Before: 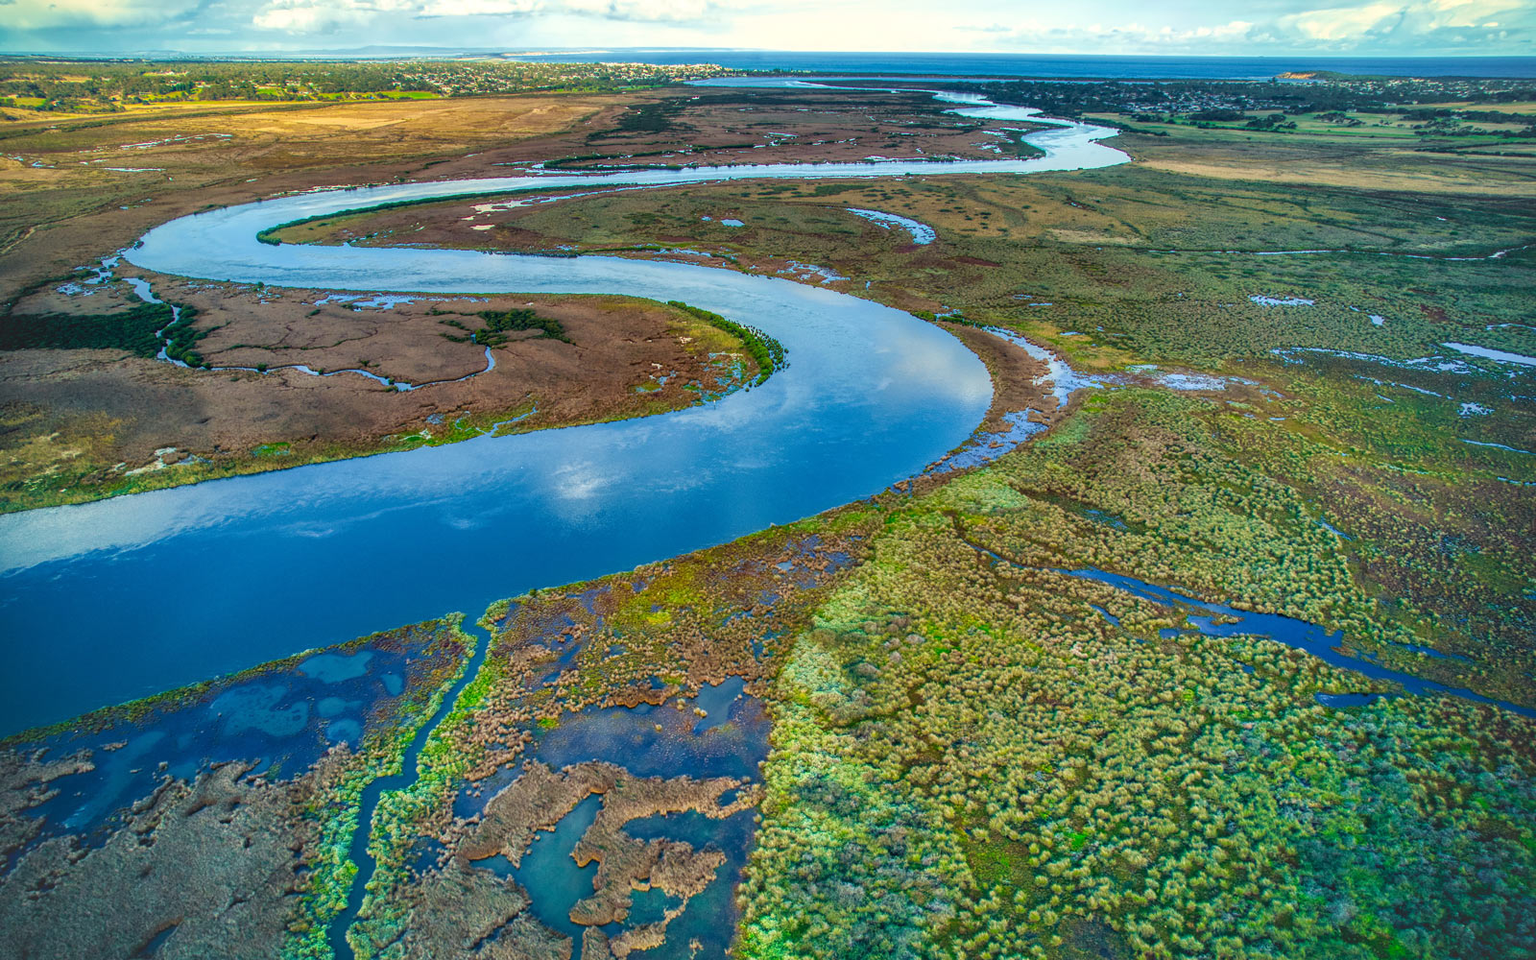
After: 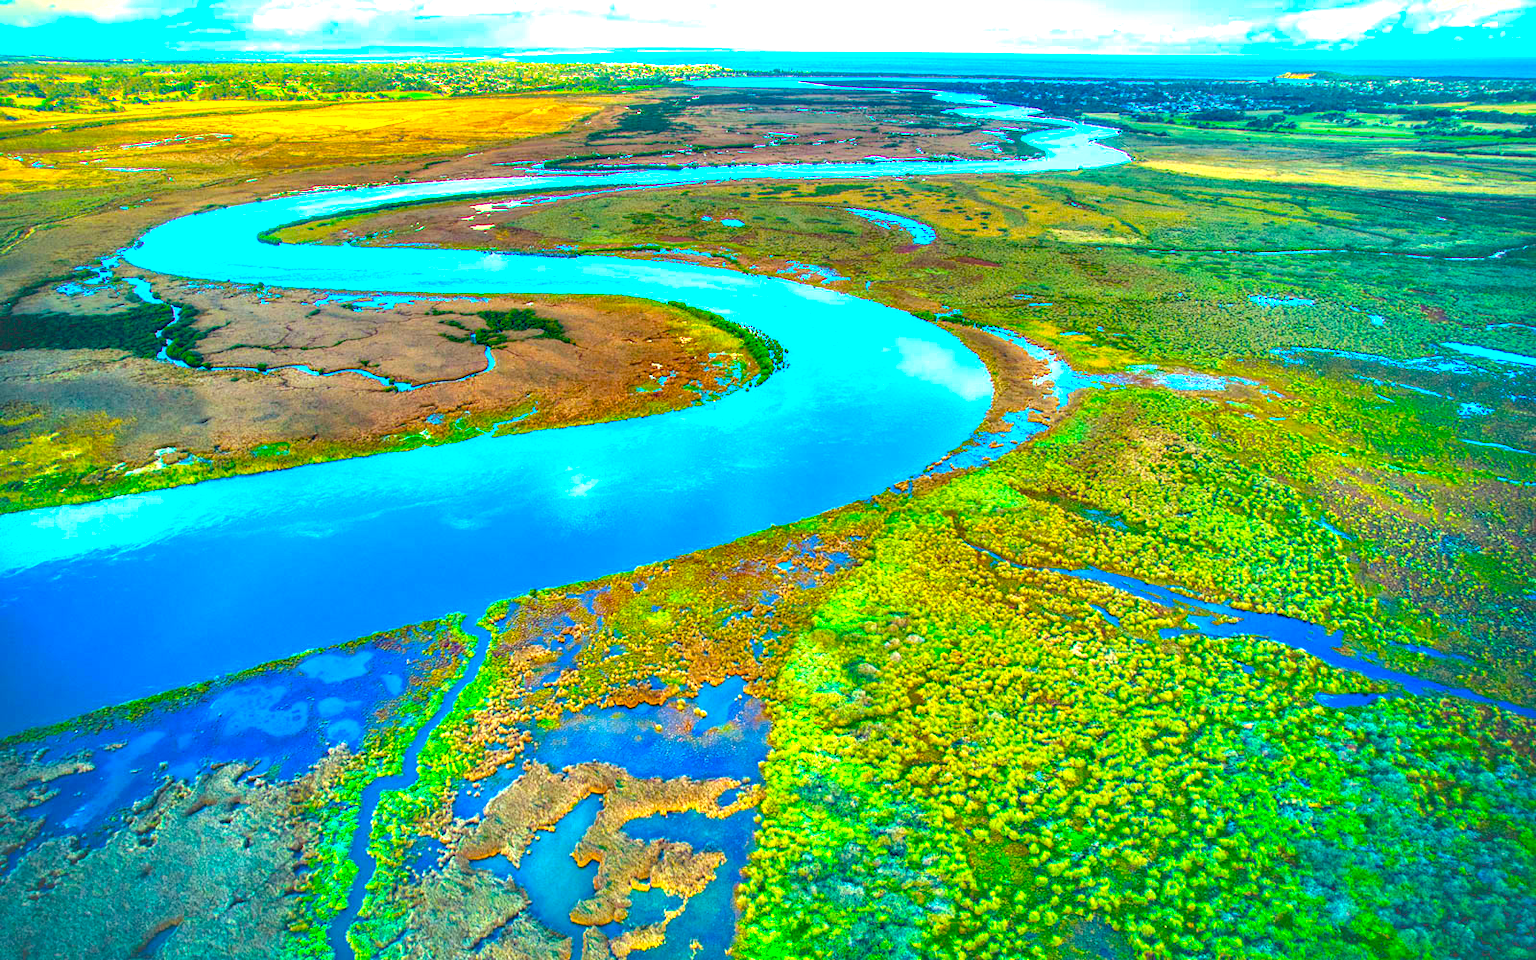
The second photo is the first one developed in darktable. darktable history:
exposure: exposure 1.223 EV, compensate highlight preservation false
color balance rgb: linear chroma grading › global chroma 15%, perceptual saturation grading › global saturation 30%
color correction: highlights a* -7.33, highlights b* 1.26, shadows a* -3.55, saturation 1.4
